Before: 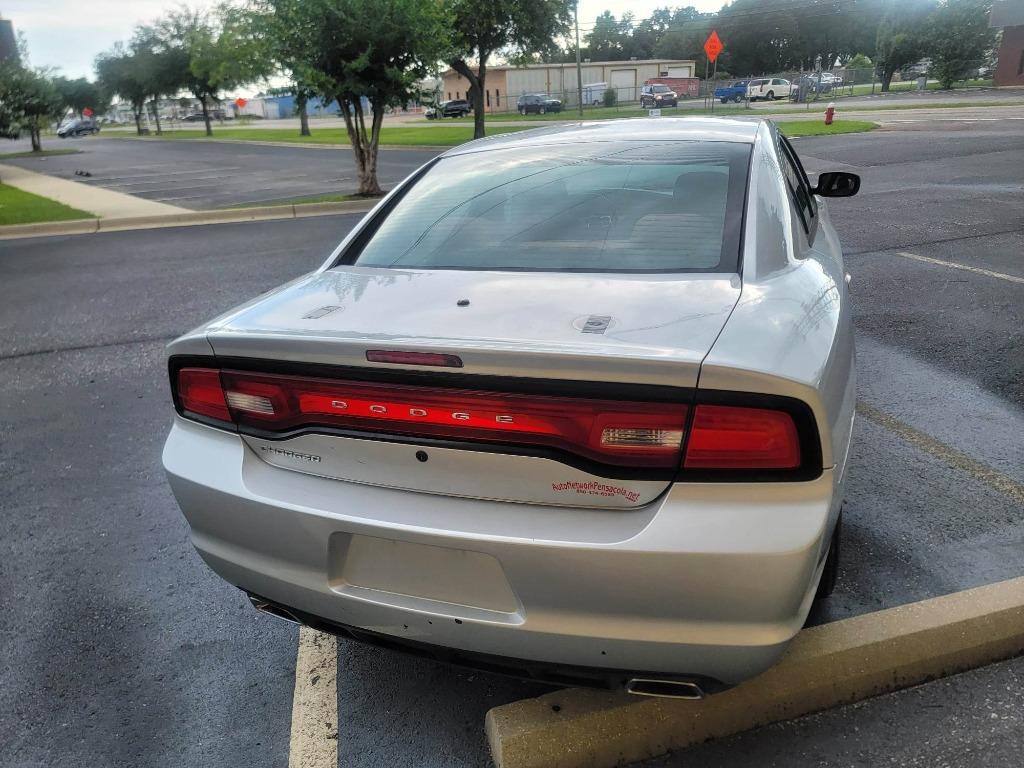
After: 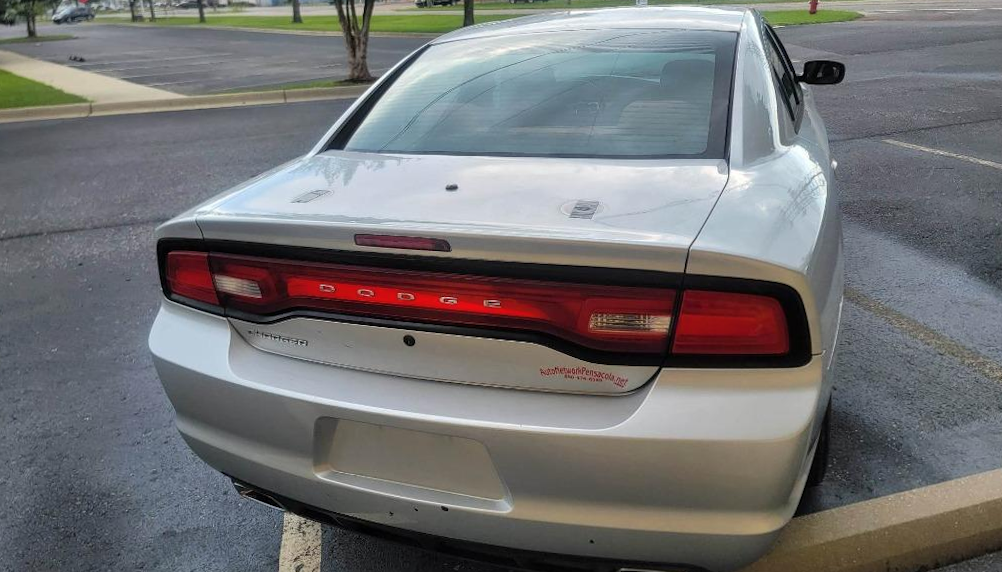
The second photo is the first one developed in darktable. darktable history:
color balance rgb: global vibrance 1%, saturation formula JzAzBz (2021)
crop: top 13.819%, bottom 11.169%
rotate and perspective: rotation 0.226°, lens shift (vertical) -0.042, crop left 0.023, crop right 0.982, crop top 0.006, crop bottom 0.994
